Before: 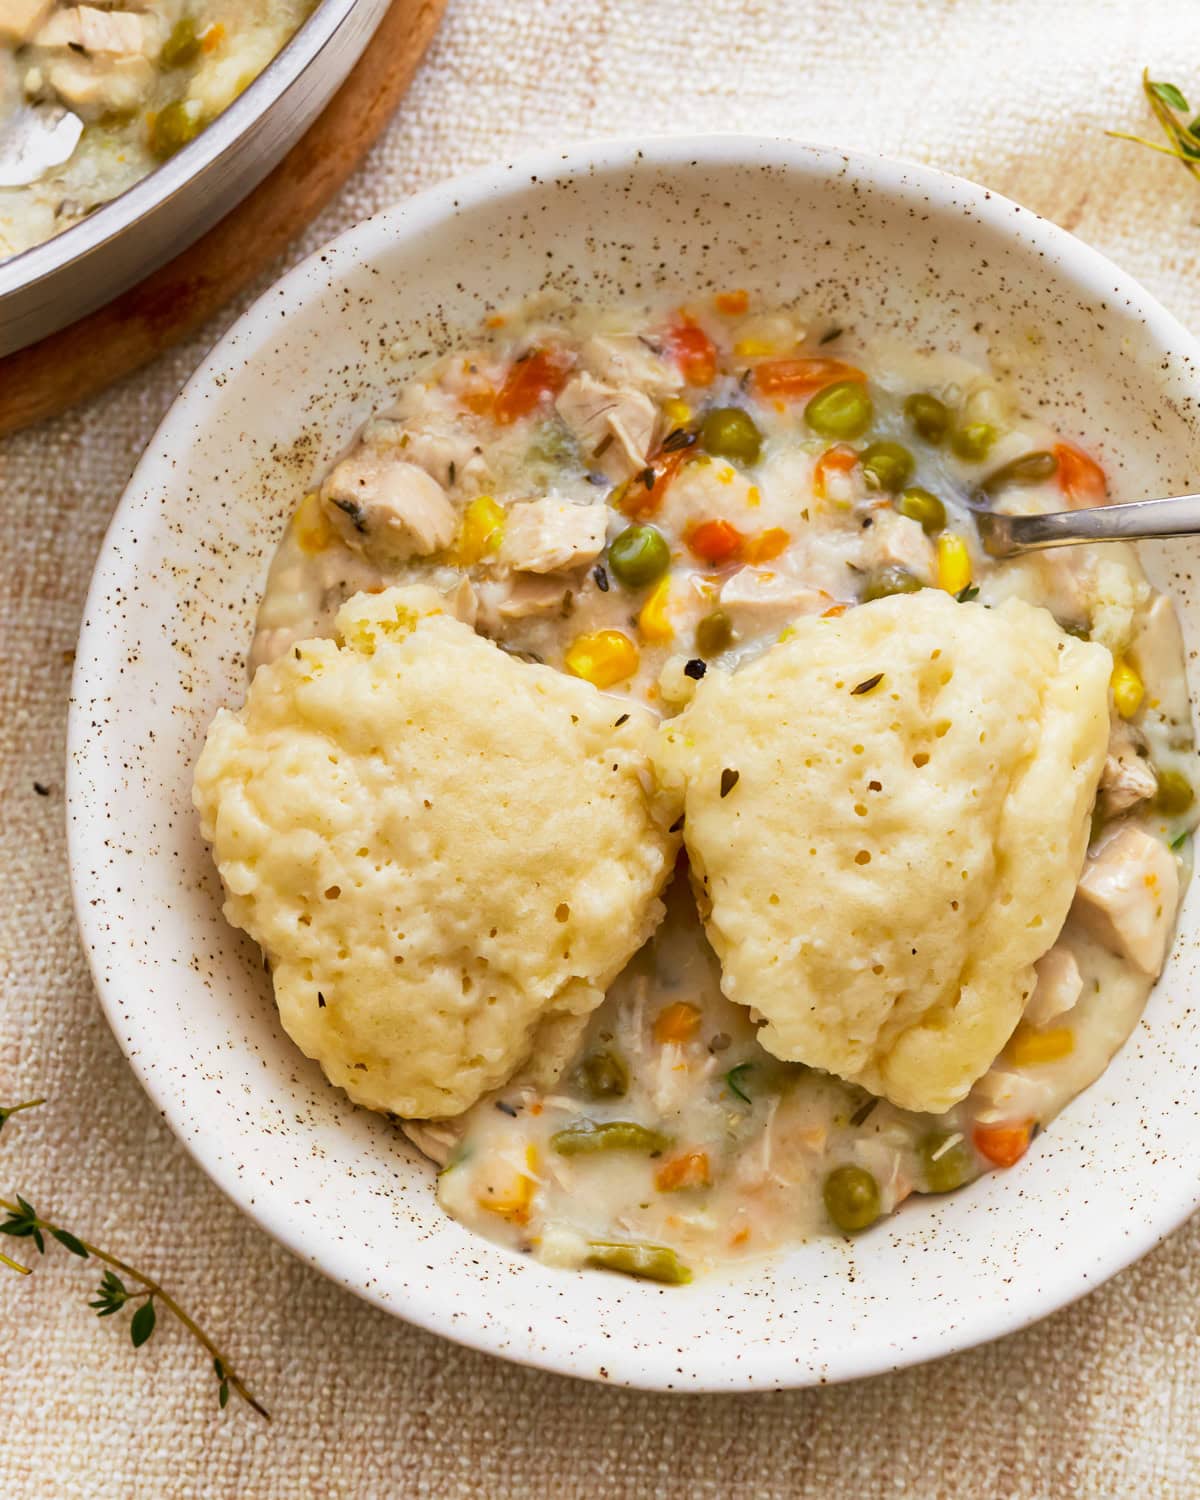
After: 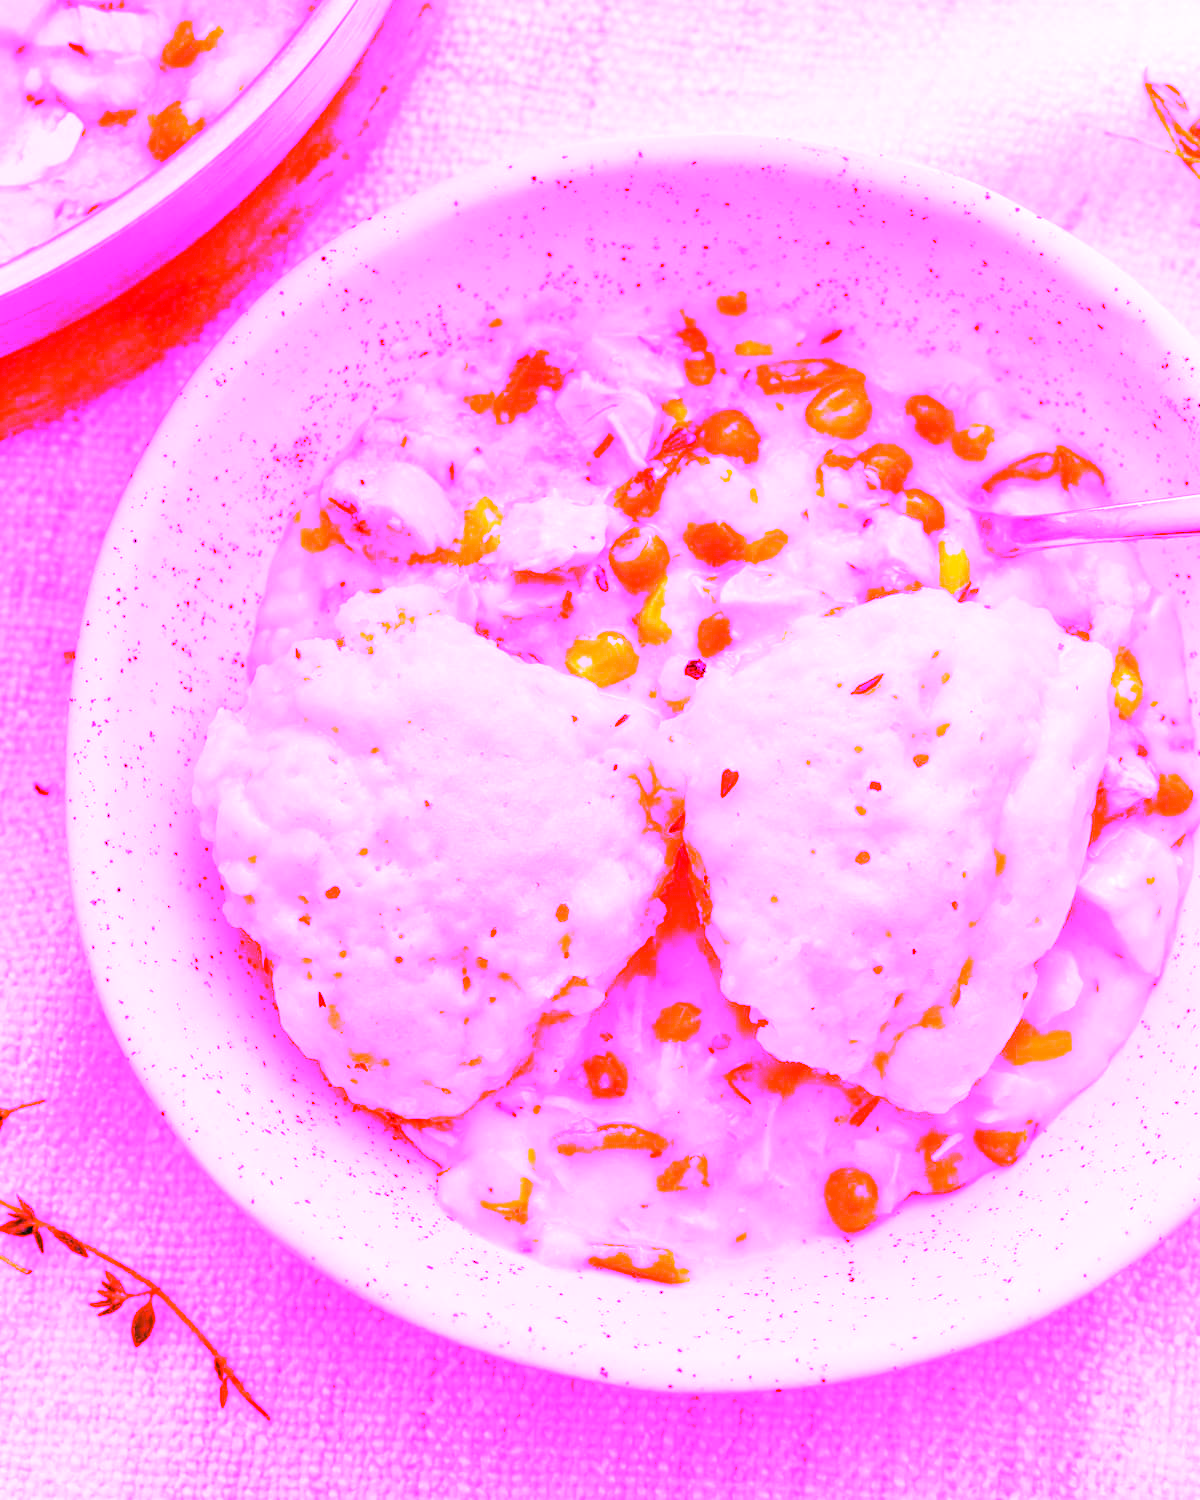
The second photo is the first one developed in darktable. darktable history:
white balance: red 8, blue 8
